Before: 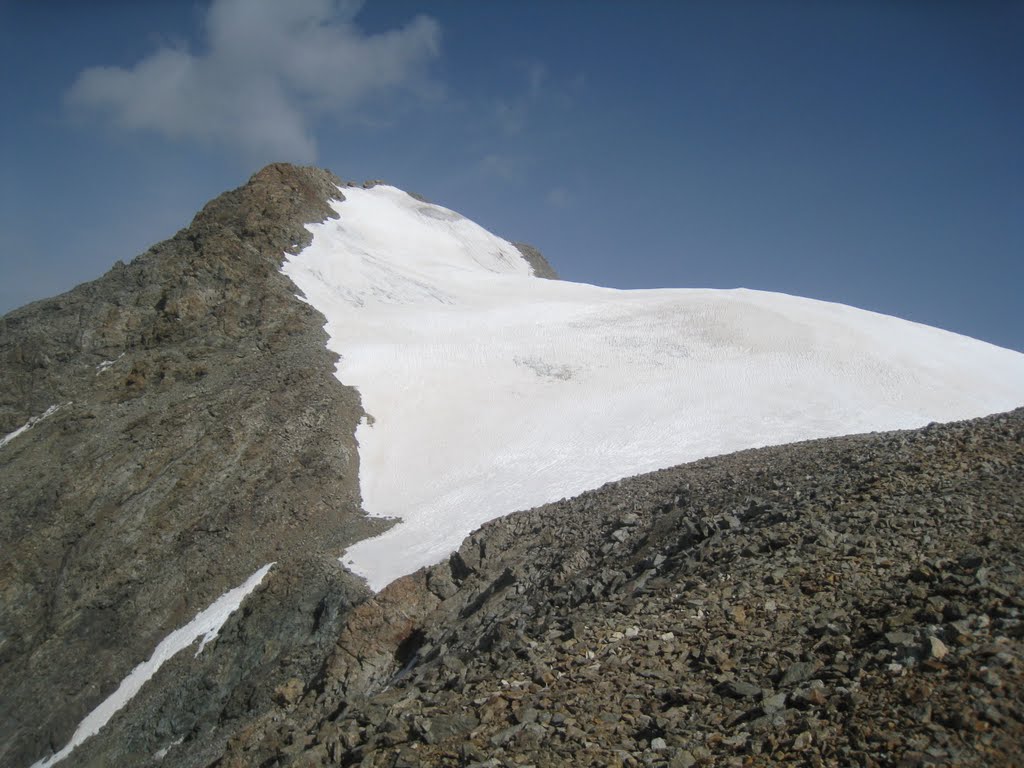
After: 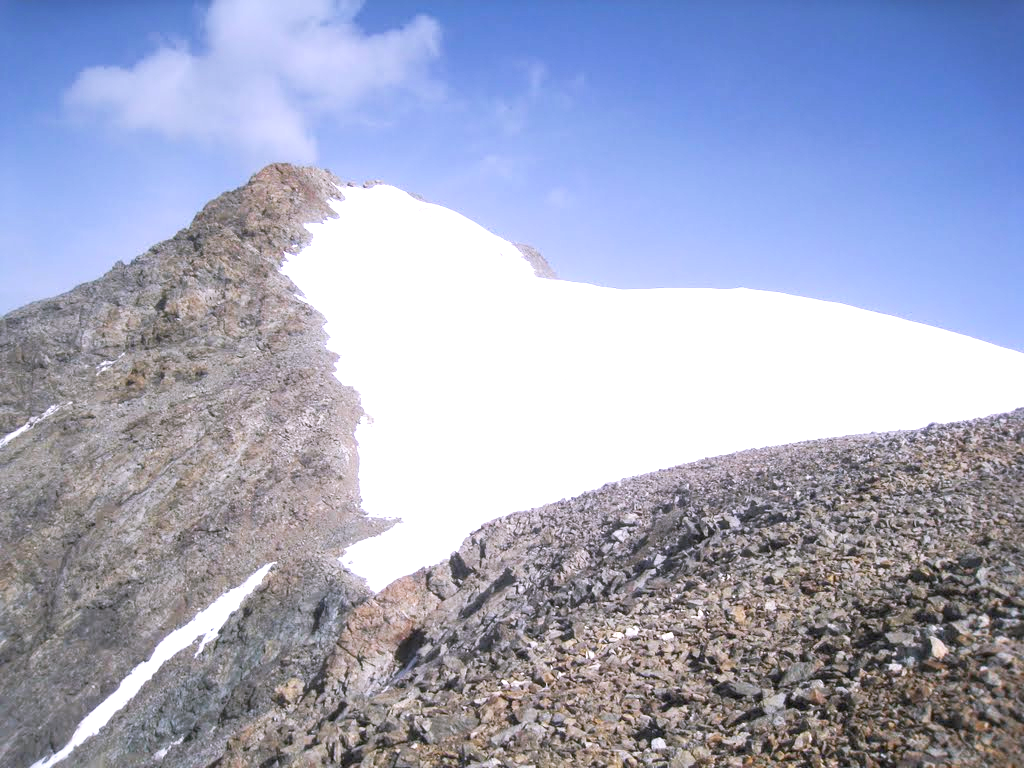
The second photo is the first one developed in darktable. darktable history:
exposure: black level correction 0, exposure 1.379 EV, compensate exposure bias true, compensate highlight preservation false
white balance: red 1.042, blue 1.17
tone curve: curves: ch0 [(0, 0) (0.003, 0.032) (0.011, 0.033) (0.025, 0.036) (0.044, 0.046) (0.069, 0.069) (0.1, 0.108) (0.136, 0.157) (0.177, 0.208) (0.224, 0.256) (0.277, 0.313) (0.335, 0.379) (0.399, 0.444) (0.468, 0.514) (0.543, 0.595) (0.623, 0.687) (0.709, 0.772) (0.801, 0.854) (0.898, 0.933) (1, 1)], preserve colors none
